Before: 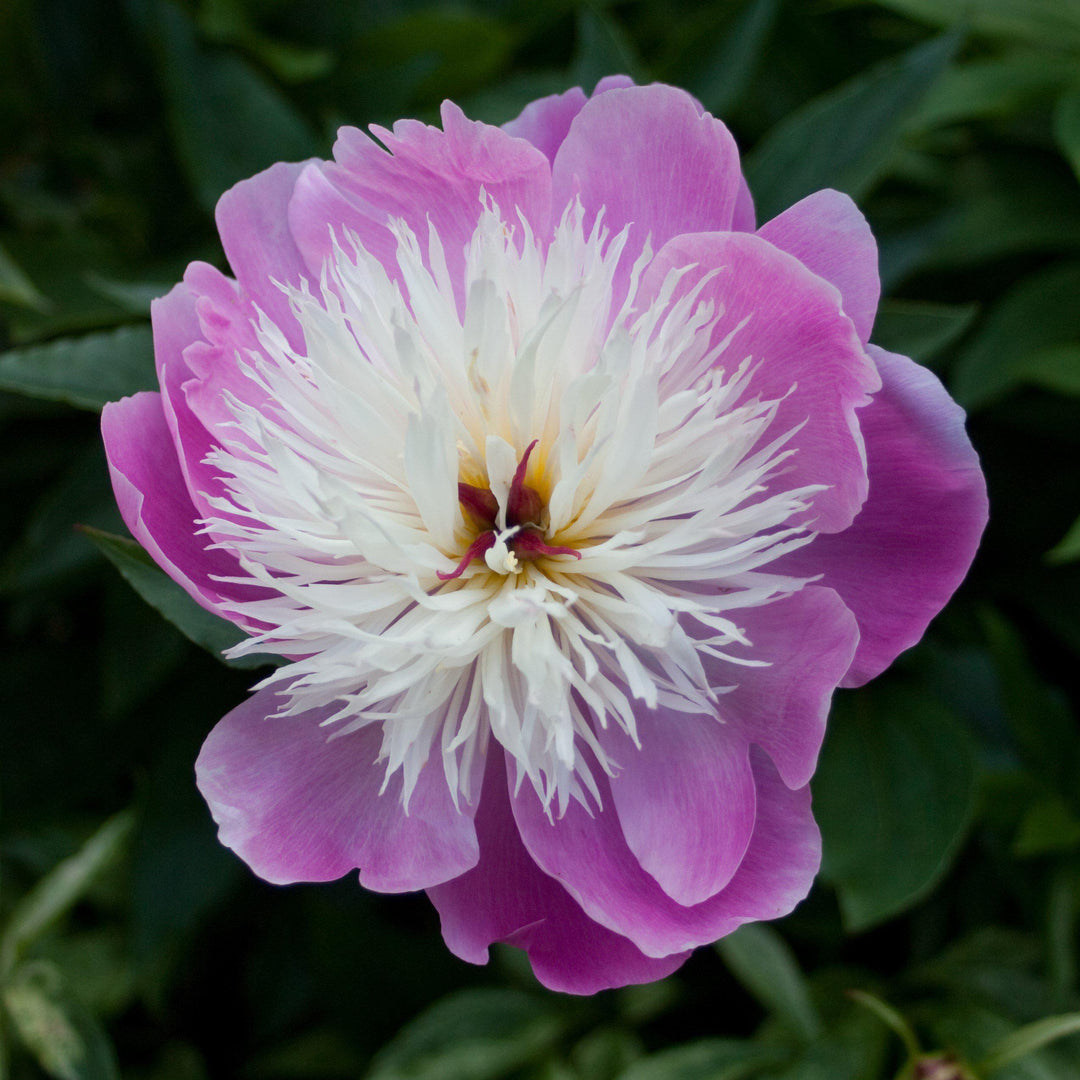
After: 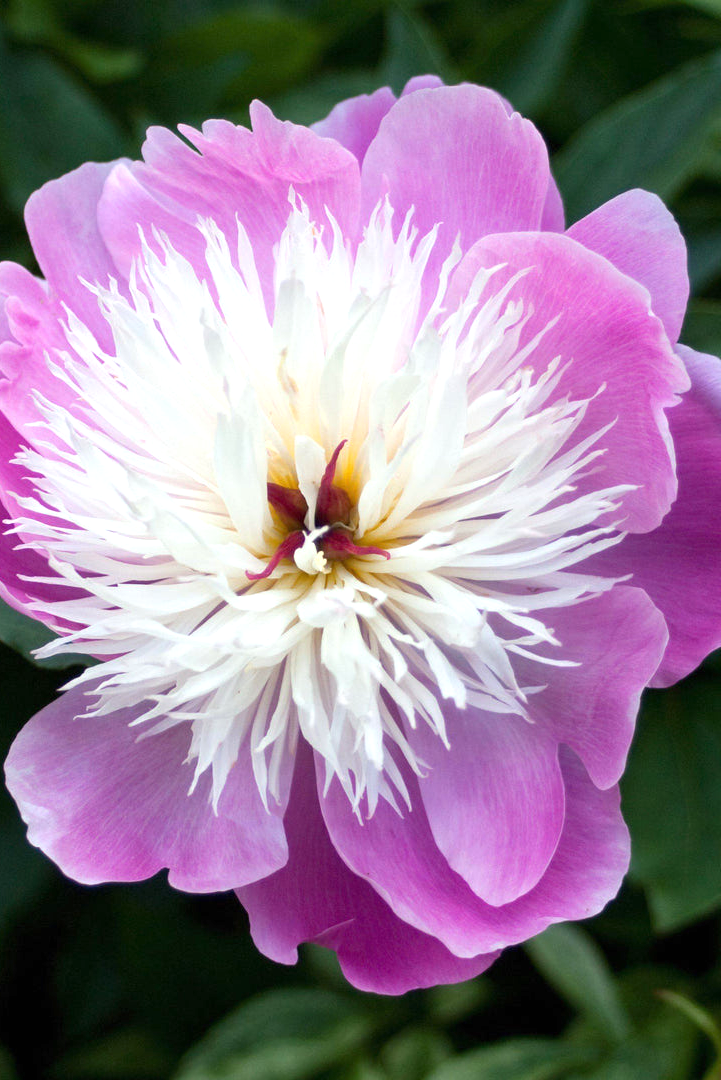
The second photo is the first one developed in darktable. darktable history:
exposure: black level correction 0, exposure 0.7 EV, compensate exposure bias true, compensate highlight preservation false
crop and rotate: left 17.732%, right 15.423%
